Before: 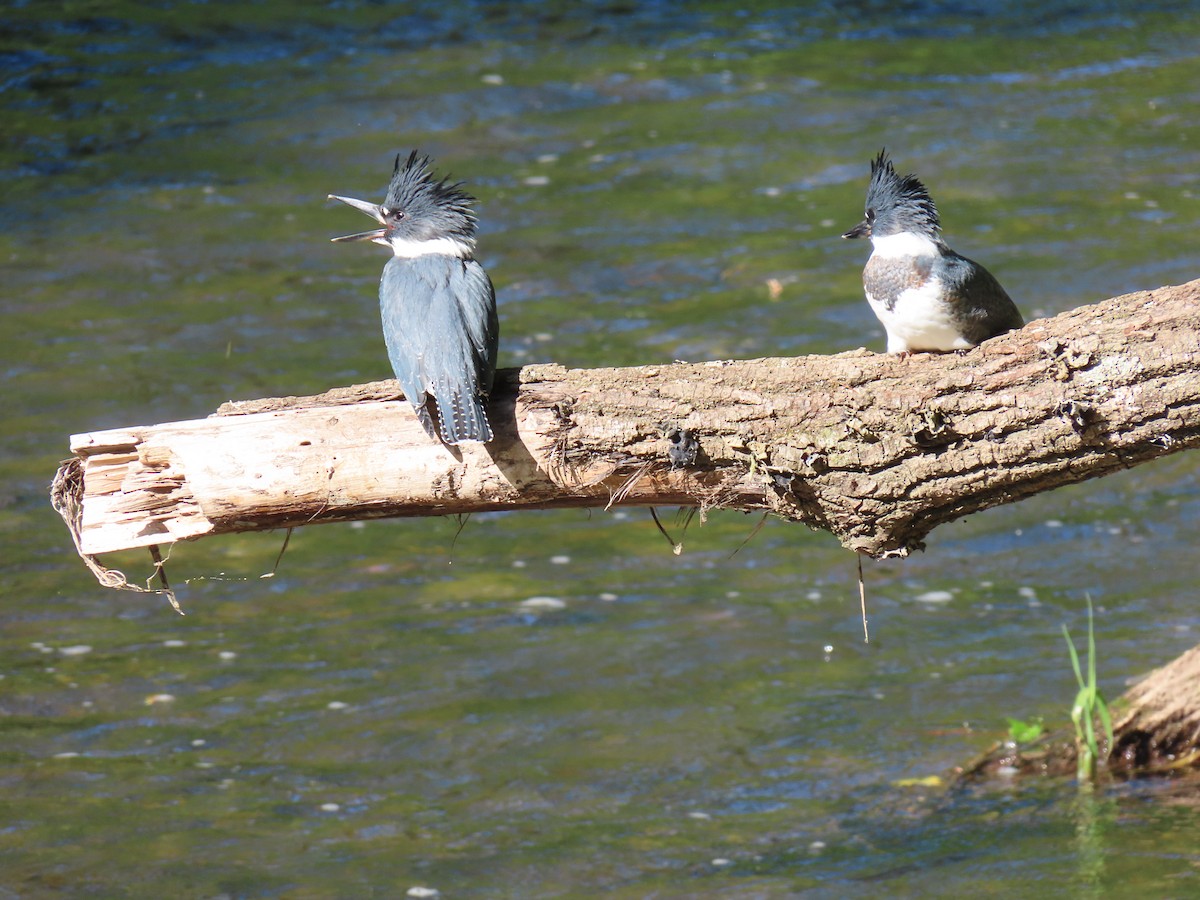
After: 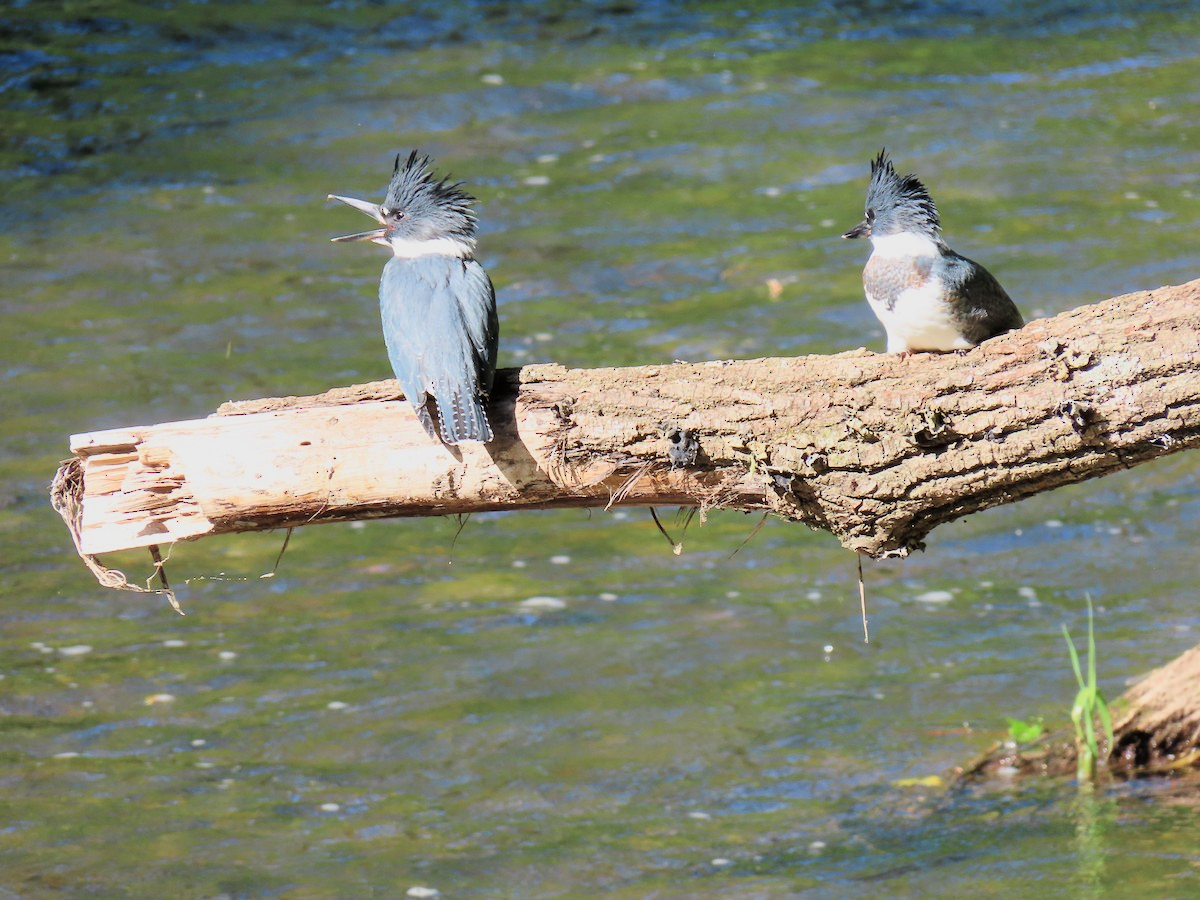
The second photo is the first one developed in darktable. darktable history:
exposure: exposure 0.606 EV, compensate exposure bias true, compensate highlight preservation false
filmic rgb: black relative exposure -7.75 EV, white relative exposure 4.44 EV, threshold 5.94 EV, hardness 3.76, latitude 38.09%, contrast 0.973, highlights saturation mix 9.57%, shadows ↔ highlights balance 3.97%, color science v6 (2022), enable highlight reconstruction true
